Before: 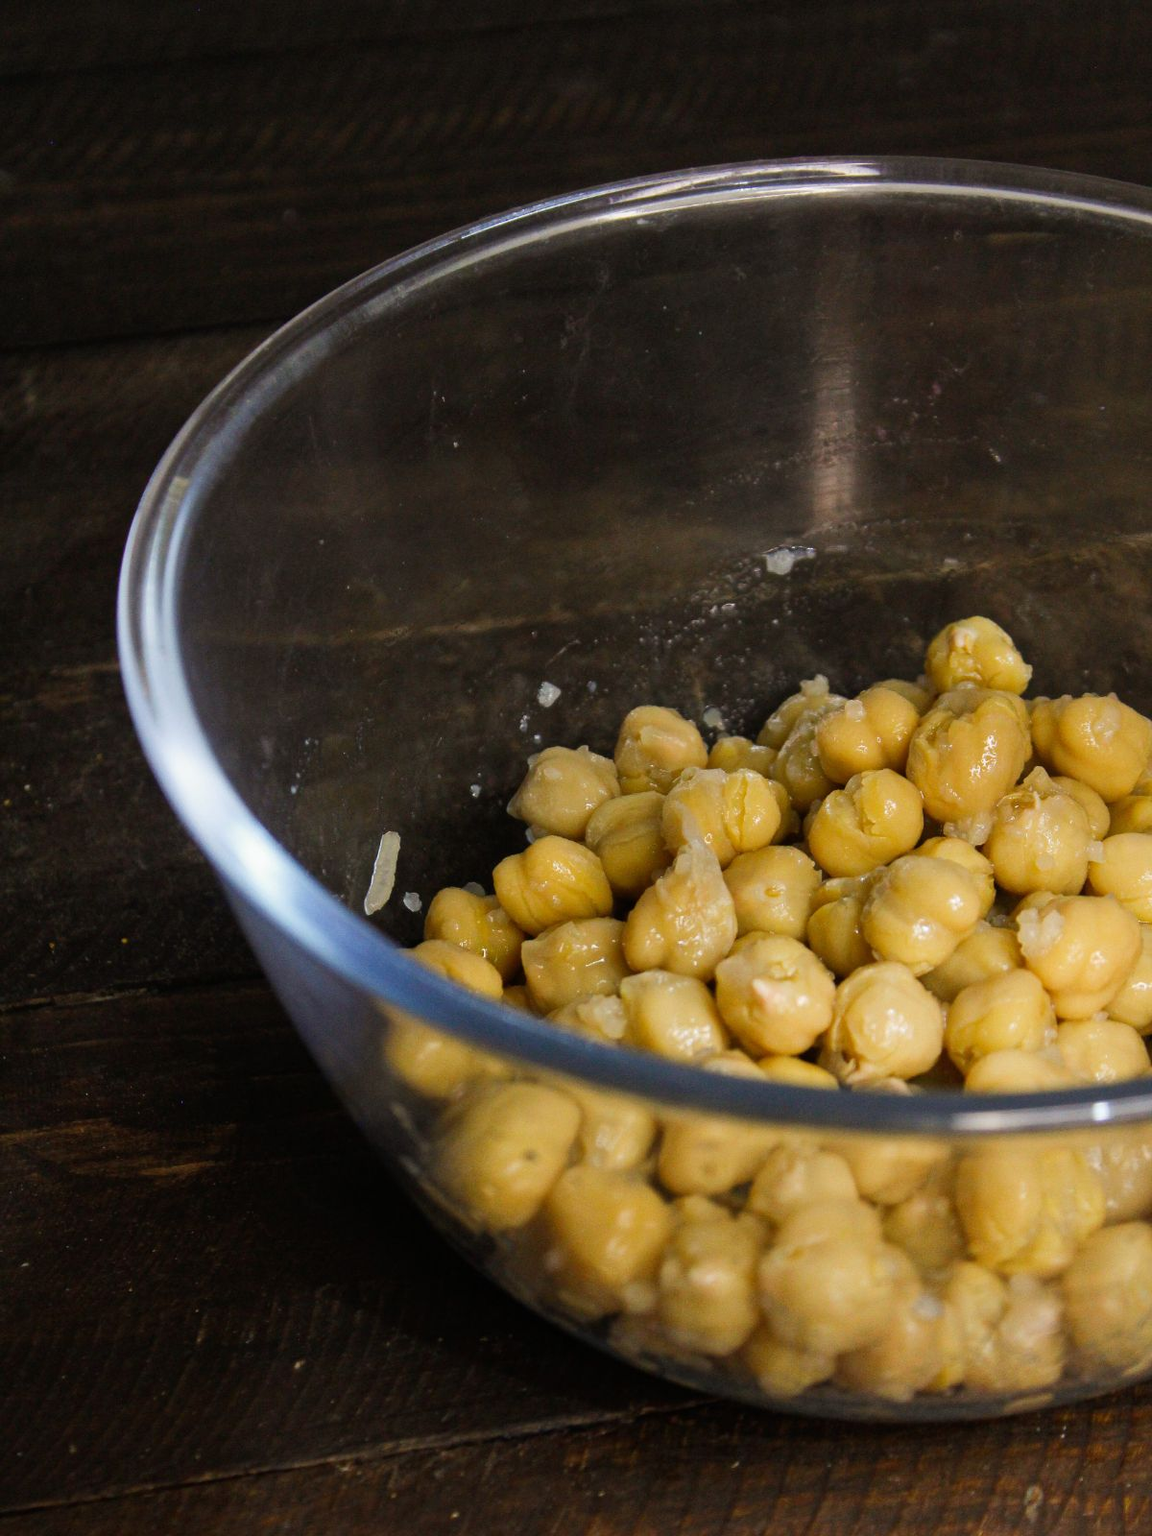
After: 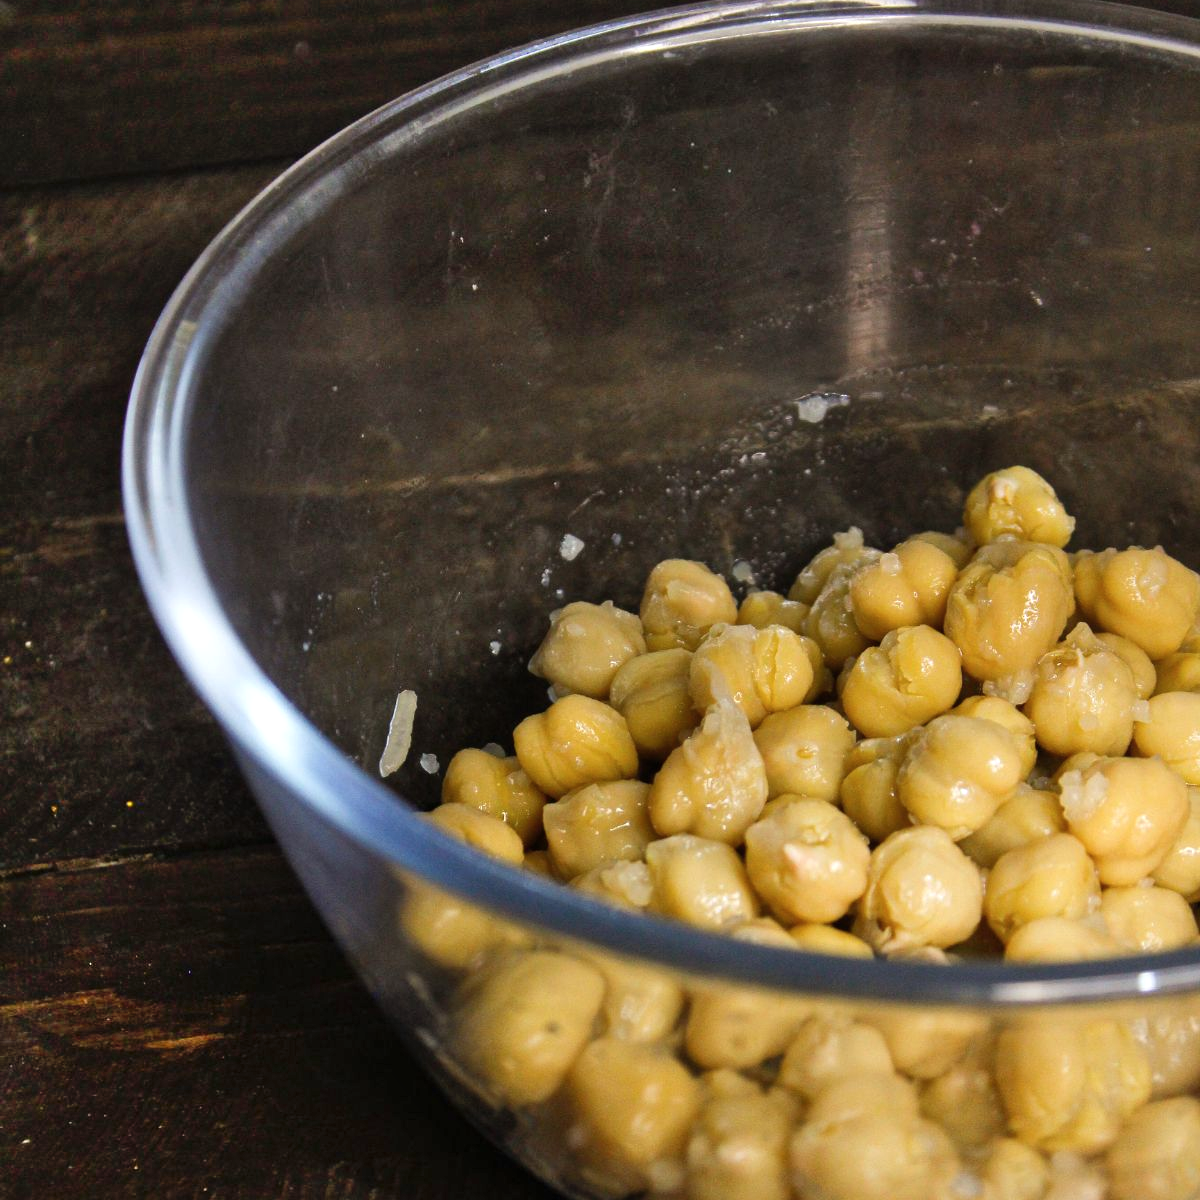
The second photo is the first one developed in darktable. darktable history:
crop: top 11.032%, bottom 13.914%
shadows and highlights: radius 47.36, white point adjustment 6.48, compress 79.6%, soften with gaussian
